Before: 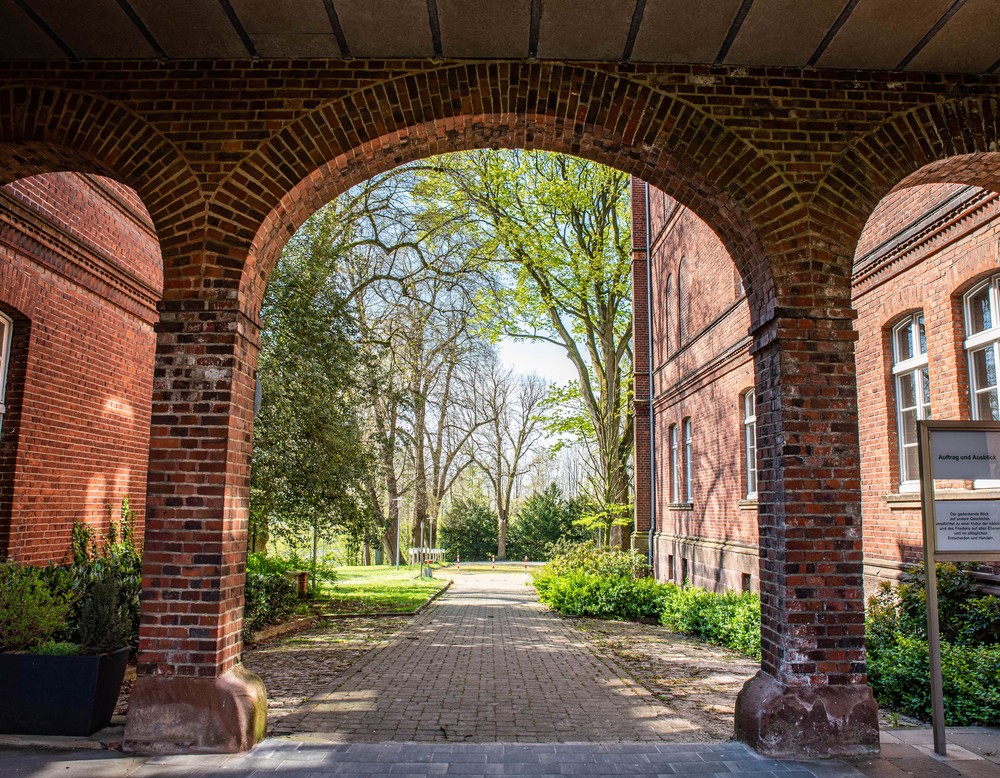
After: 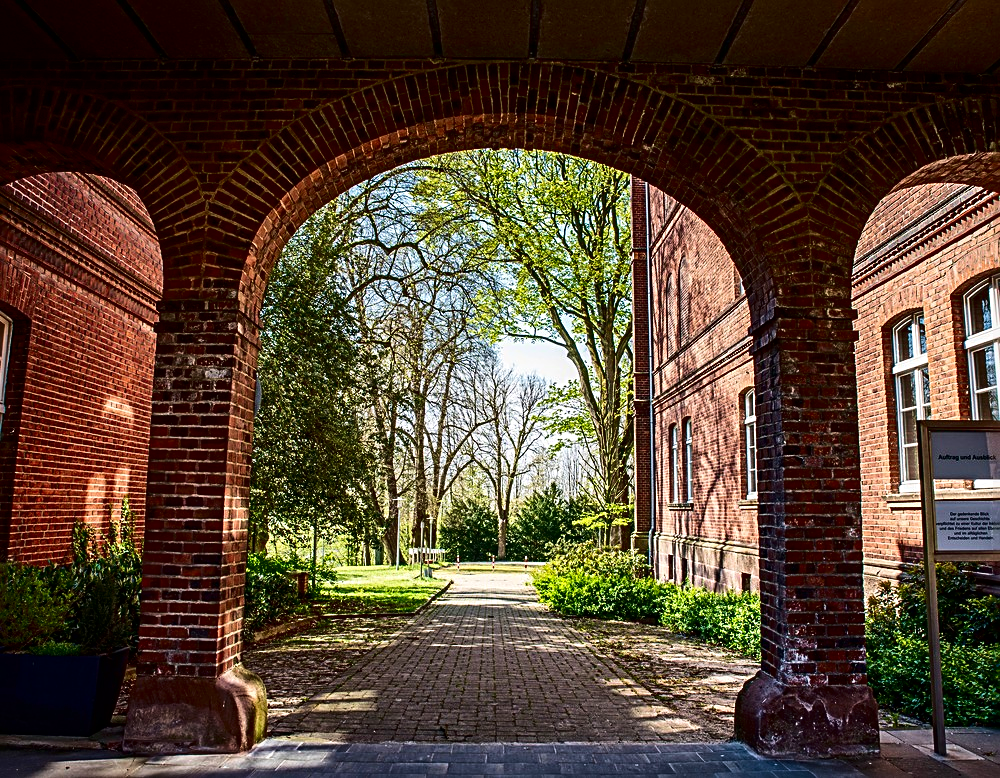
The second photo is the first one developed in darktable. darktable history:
velvia: on, module defaults
sharpen: radius 2.685, amount 0.66
contrast brightness saturation: contrast 0.188, brightness -0.239, saturation 0.118
